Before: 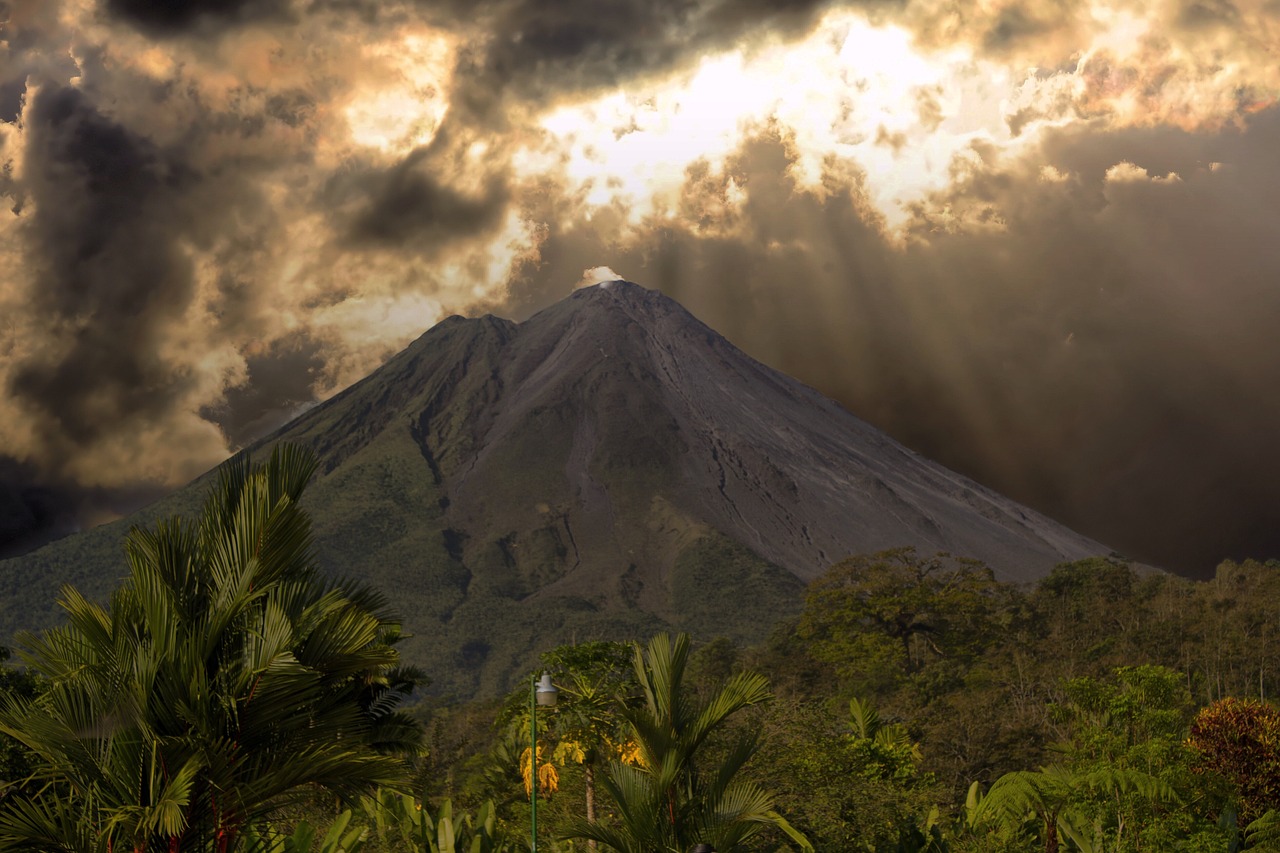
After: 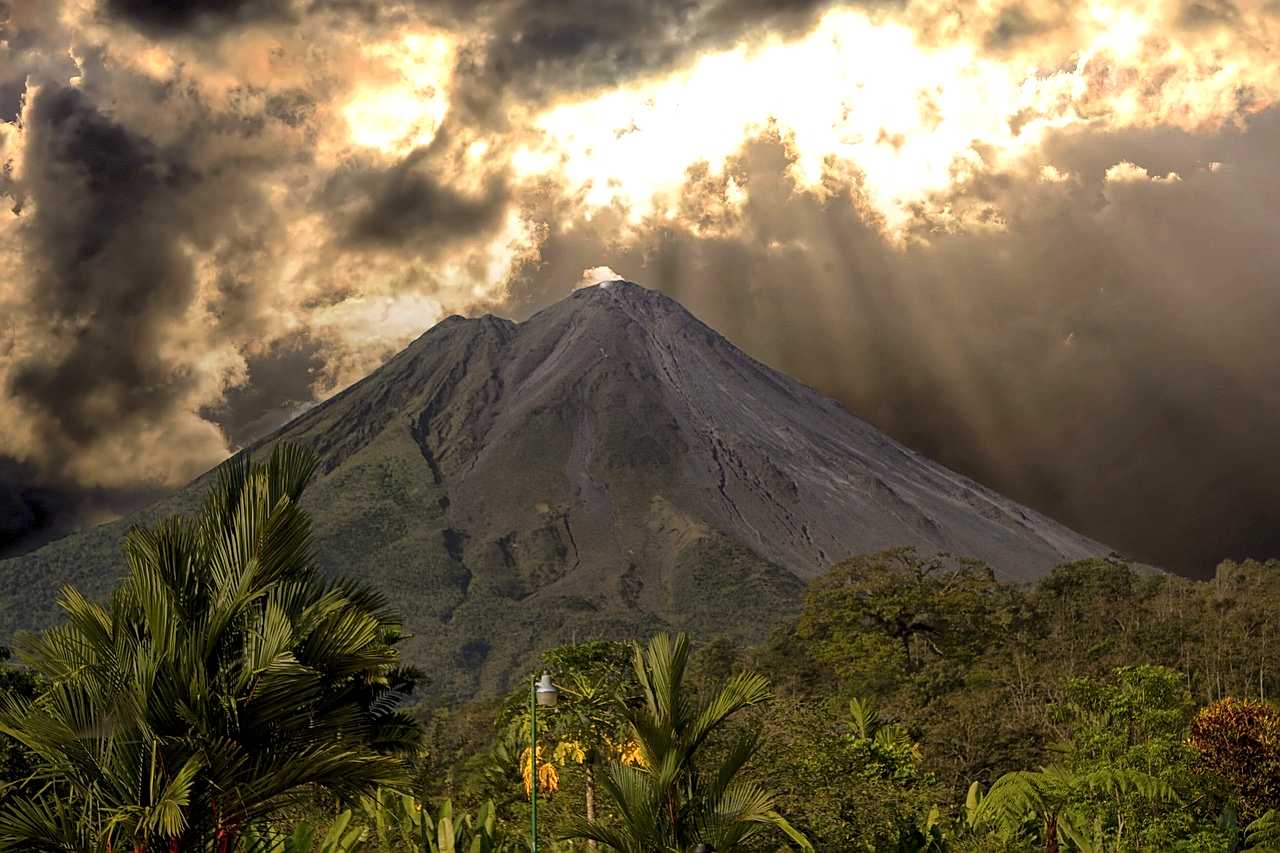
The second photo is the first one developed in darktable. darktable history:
exposure: black level correction 0.001, exposure 0.499 EV, compensate highlight preservation false
local contrast: on, module defaults
sharpen: on, module defaults
